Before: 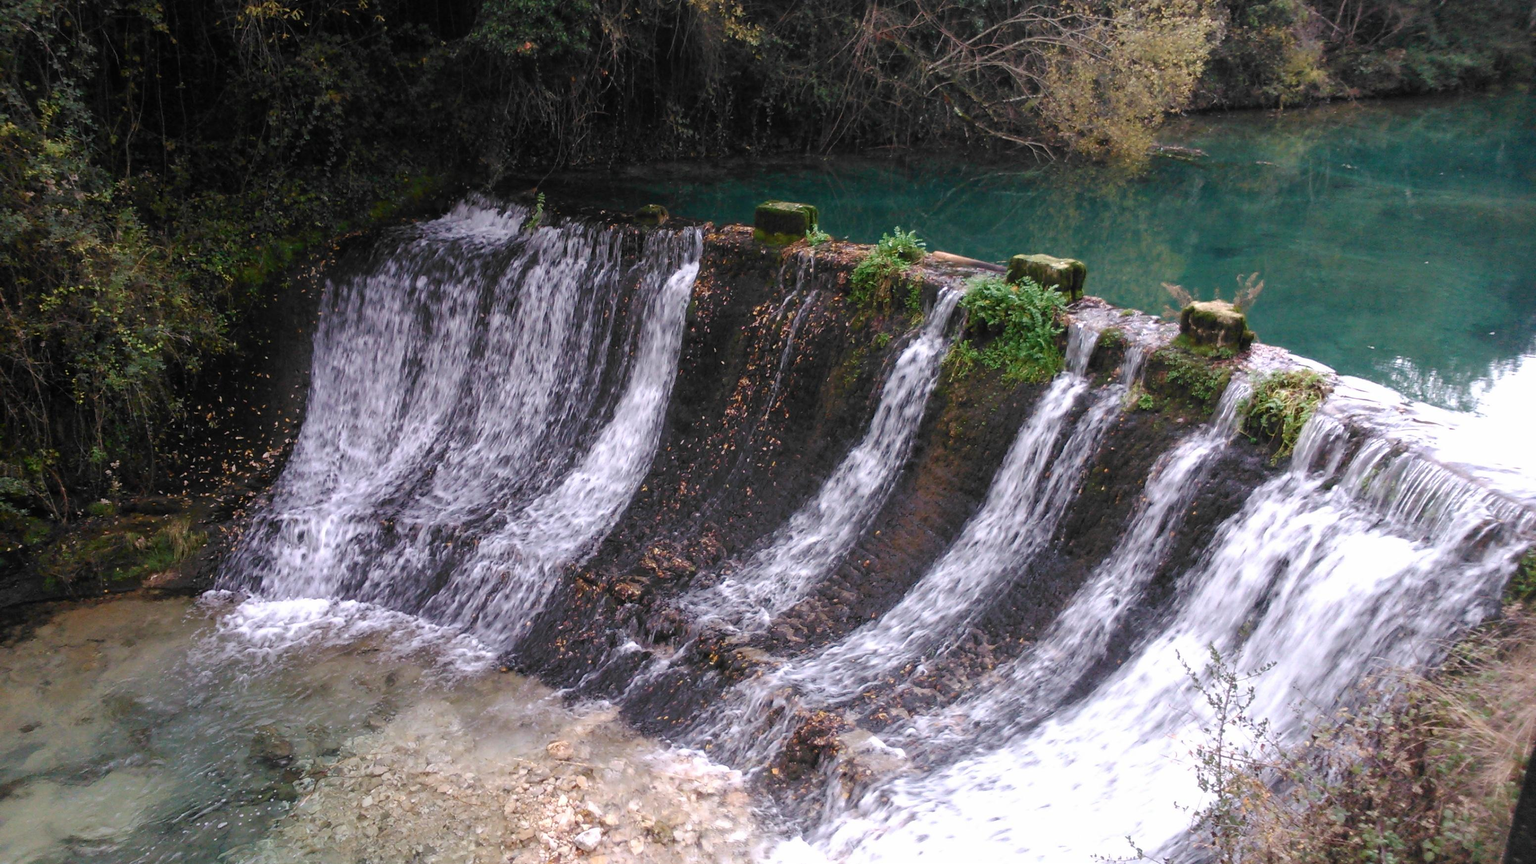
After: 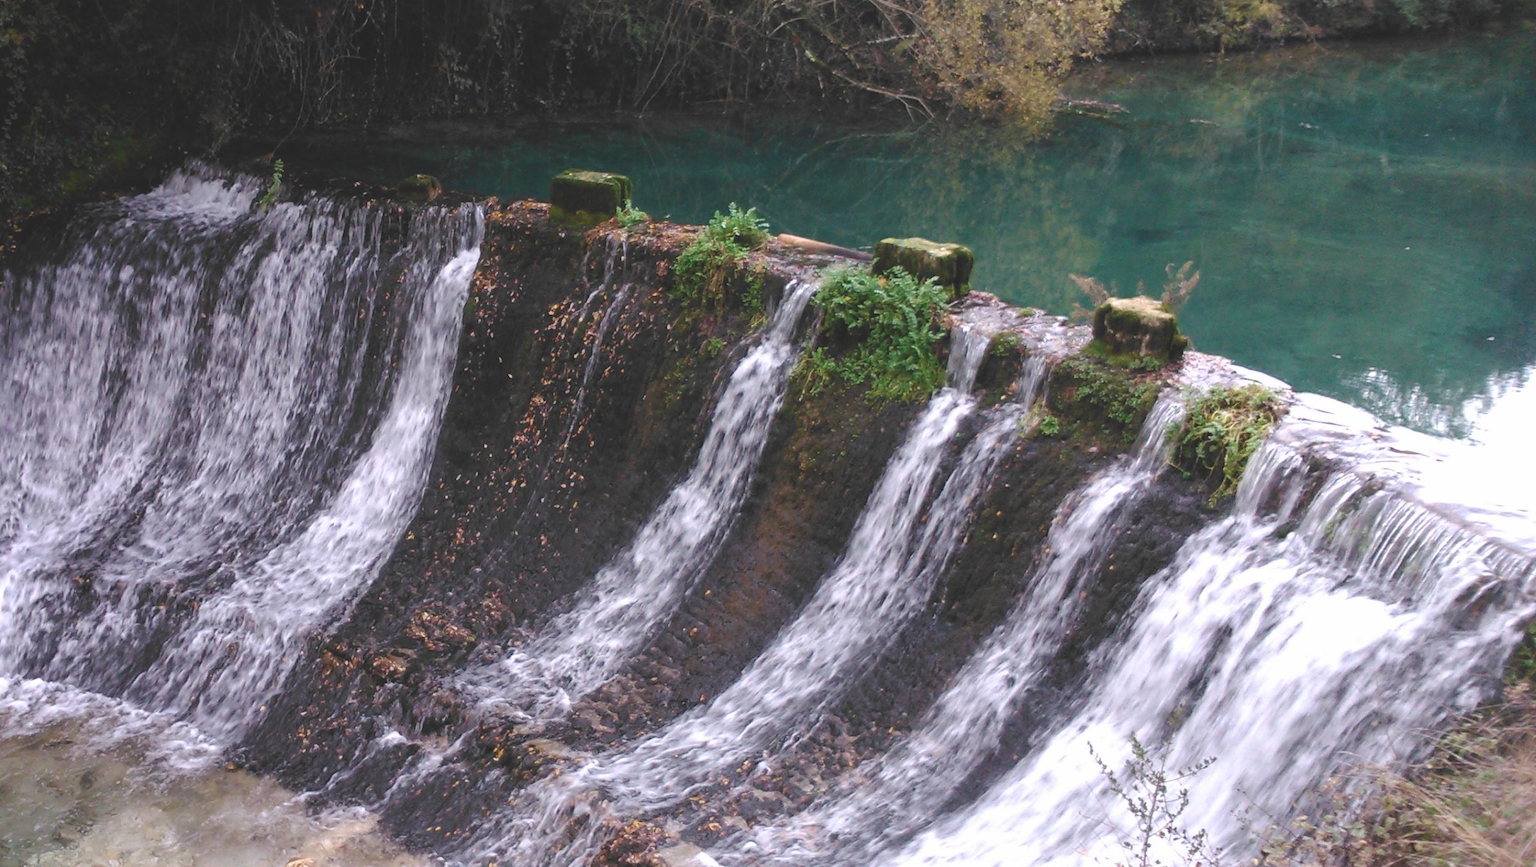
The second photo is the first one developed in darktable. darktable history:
crop and rotate: left 21.029%, top 7.853%, right 0.501%, bottom 13.286%
exposure: black level correction -0.016, compensate exposure bias true, compensate highlight preservation false
